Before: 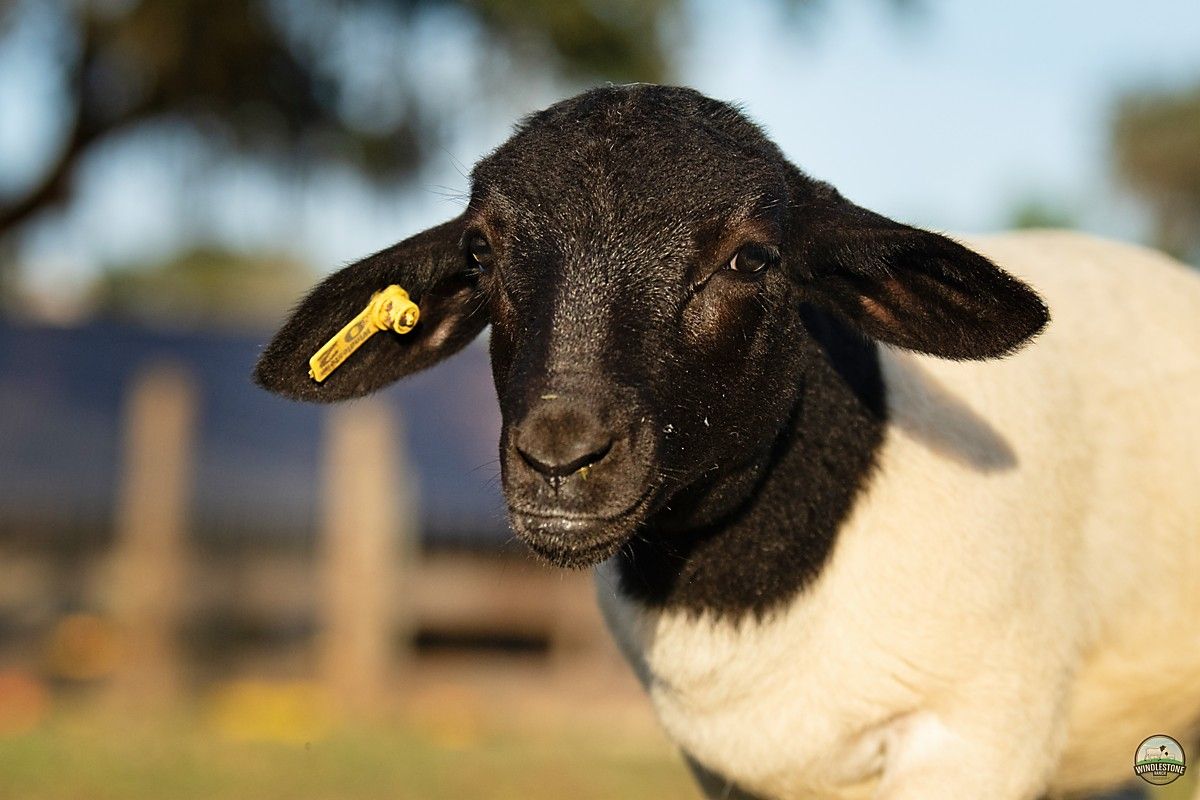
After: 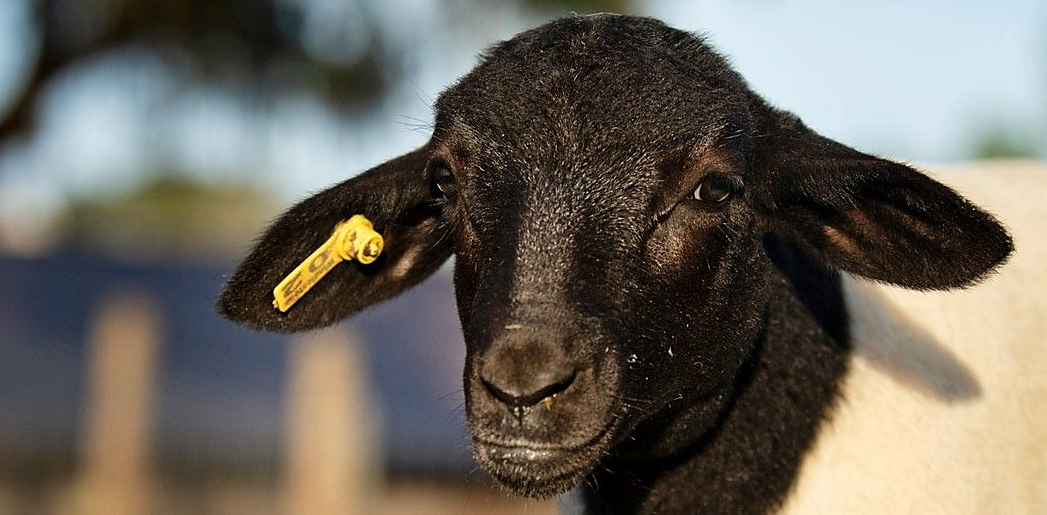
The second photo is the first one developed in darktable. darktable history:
local contrast: mode bilateral grid, contrast 20, coarseness 51, detail 120%, midtone range 0.2
tone equalizer: -8 EV 0.087 EV, edges refinement/feathering 500, mask exposure compensation -1.57 EV, preserve details no
crop: left 3.055%, top 8.873%, right 9.627%, bottom 26.643%
